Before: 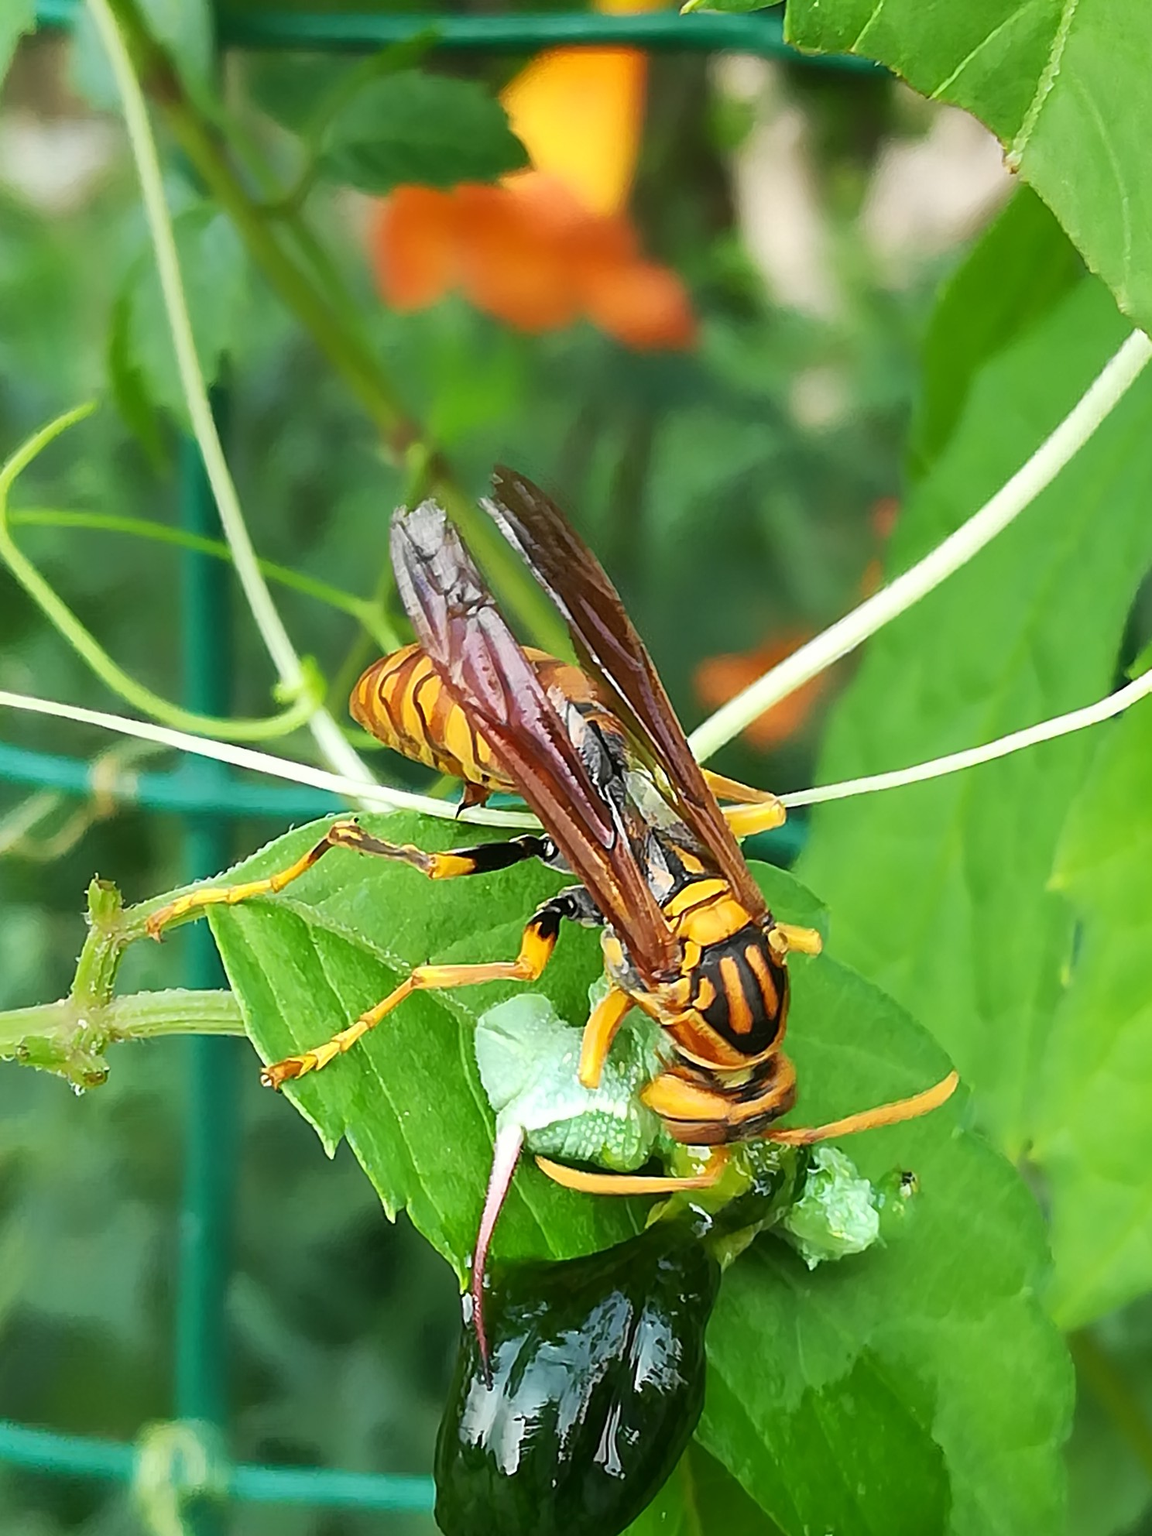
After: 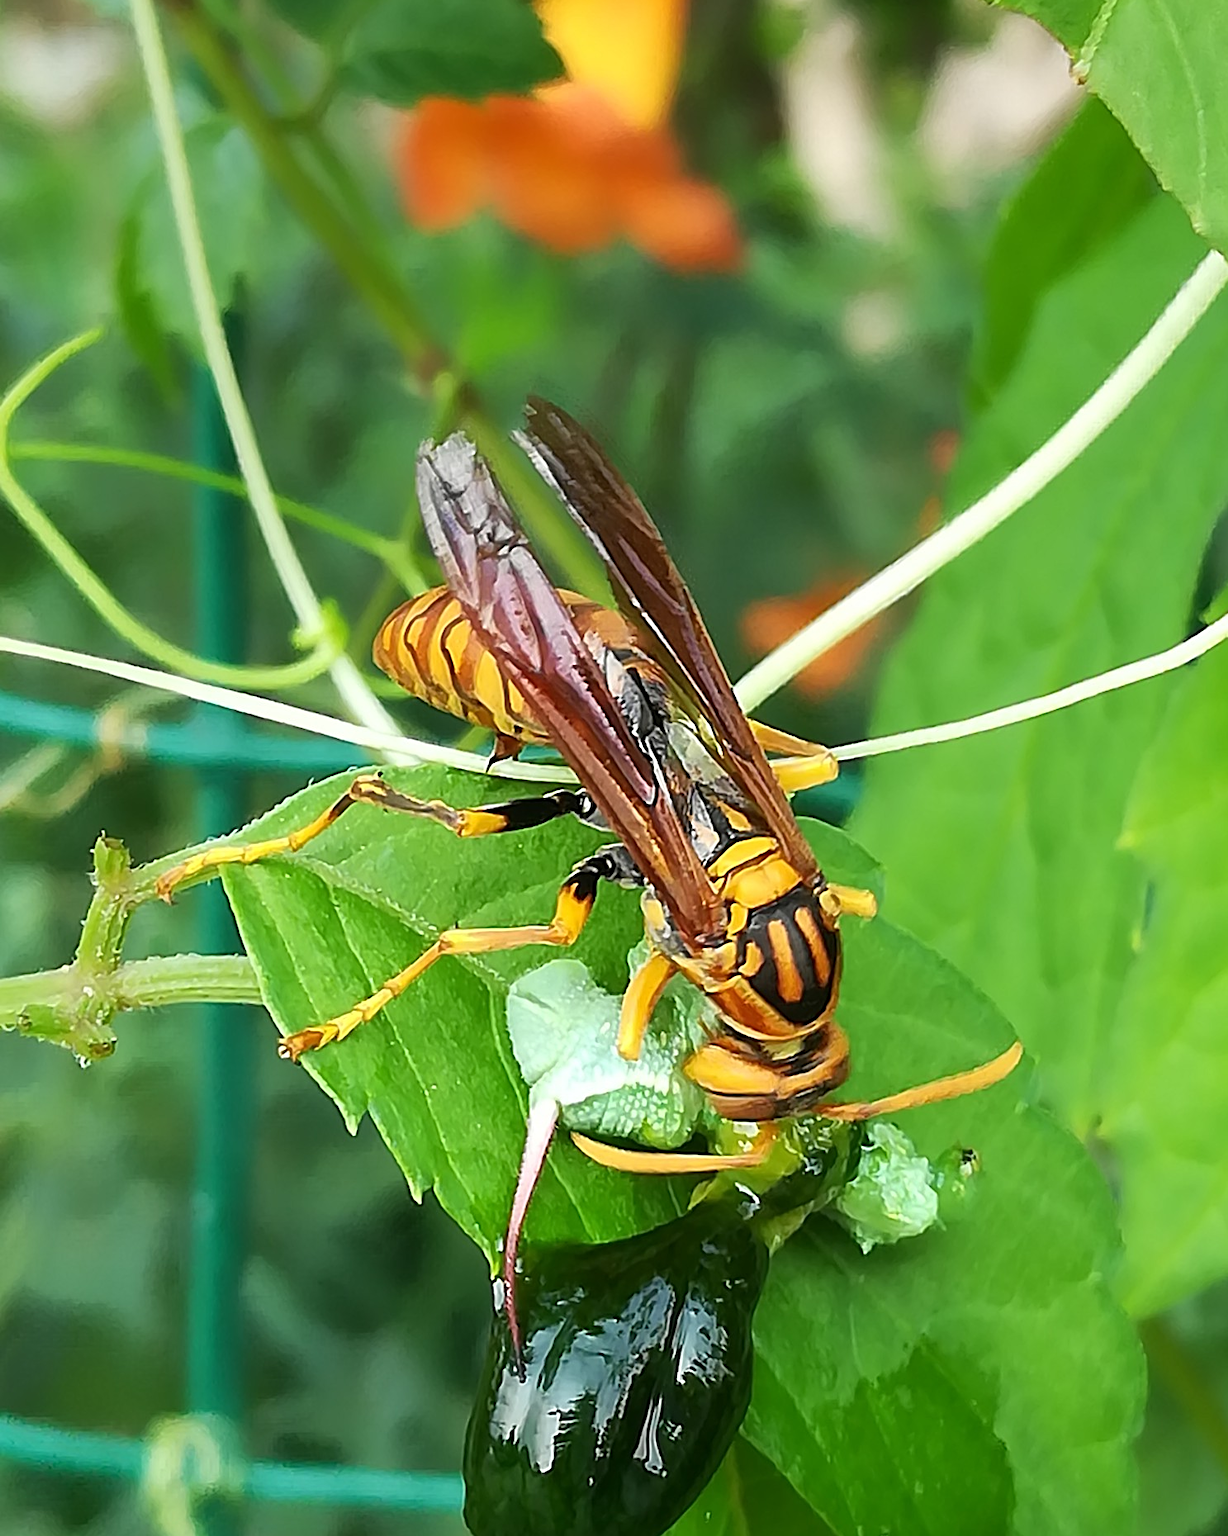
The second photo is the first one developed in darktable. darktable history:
sharpen: radius 2.529, amount 0.323
crop and rotate: top 6.25%
